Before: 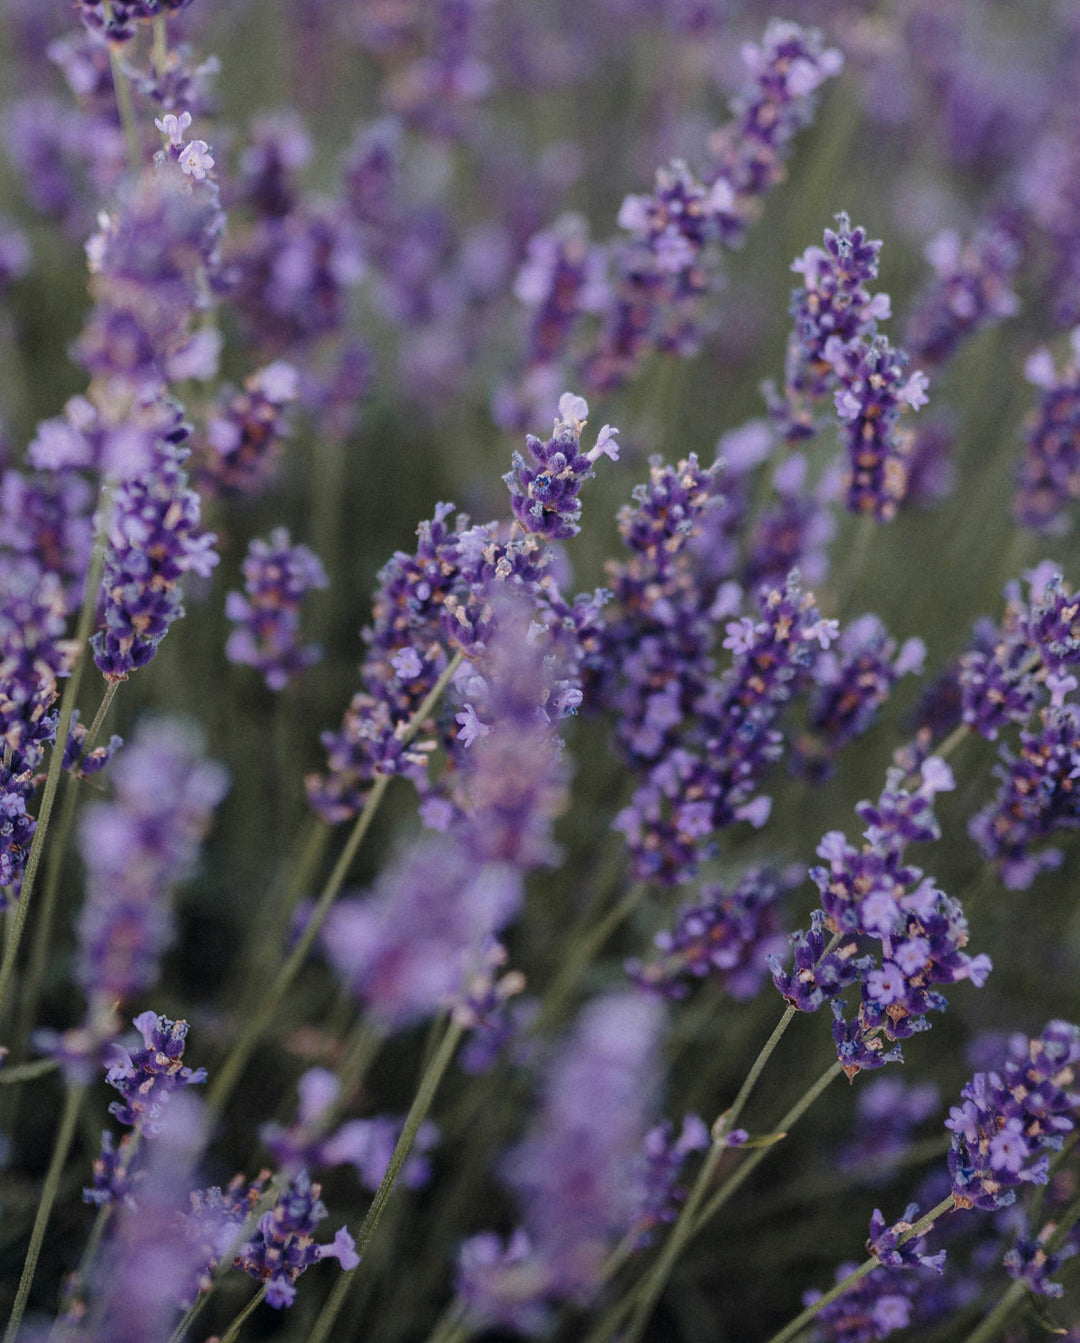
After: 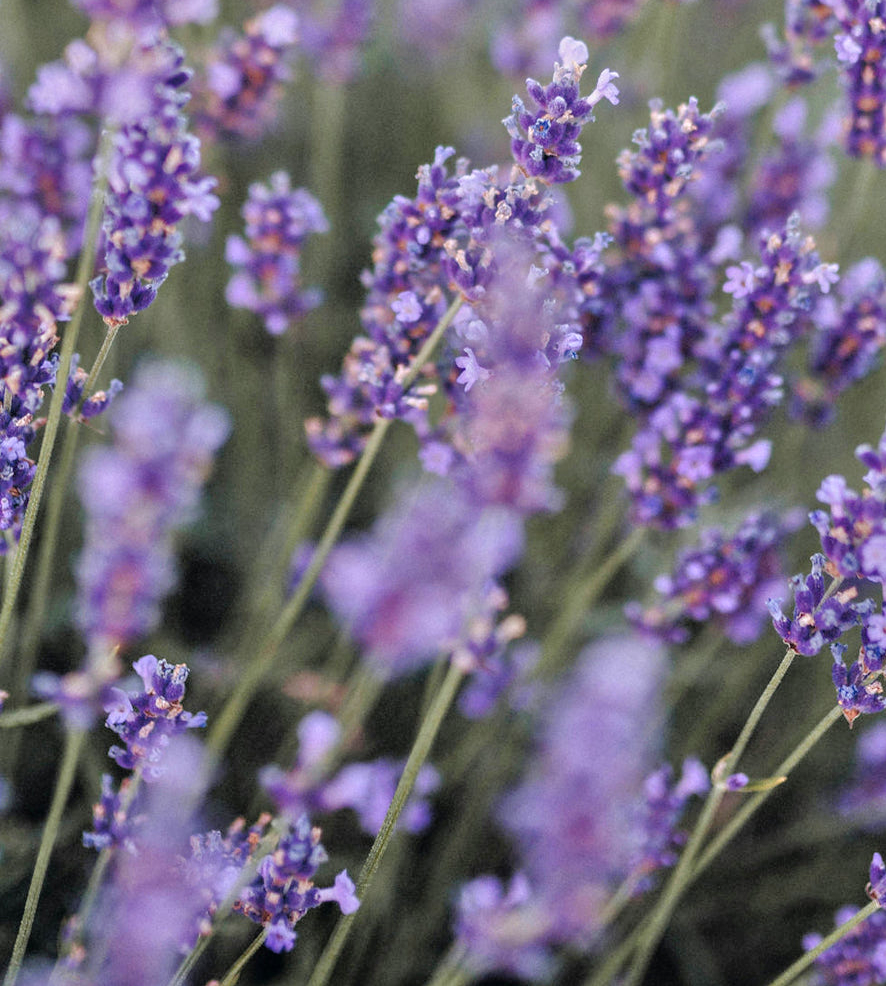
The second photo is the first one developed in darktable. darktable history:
tone equalizer: -7 EV 0.15 EV, -6 EV 0.6 EV, -5 EV 1.15 EV, -4 EV 1.33 EV, -3 EV 1.15 EV, -2 EV 0.6 EV, -1 EV 0.15 EV, mask exposure compensation -0.5 EV
crop: top 26.531%, right 17.959%
